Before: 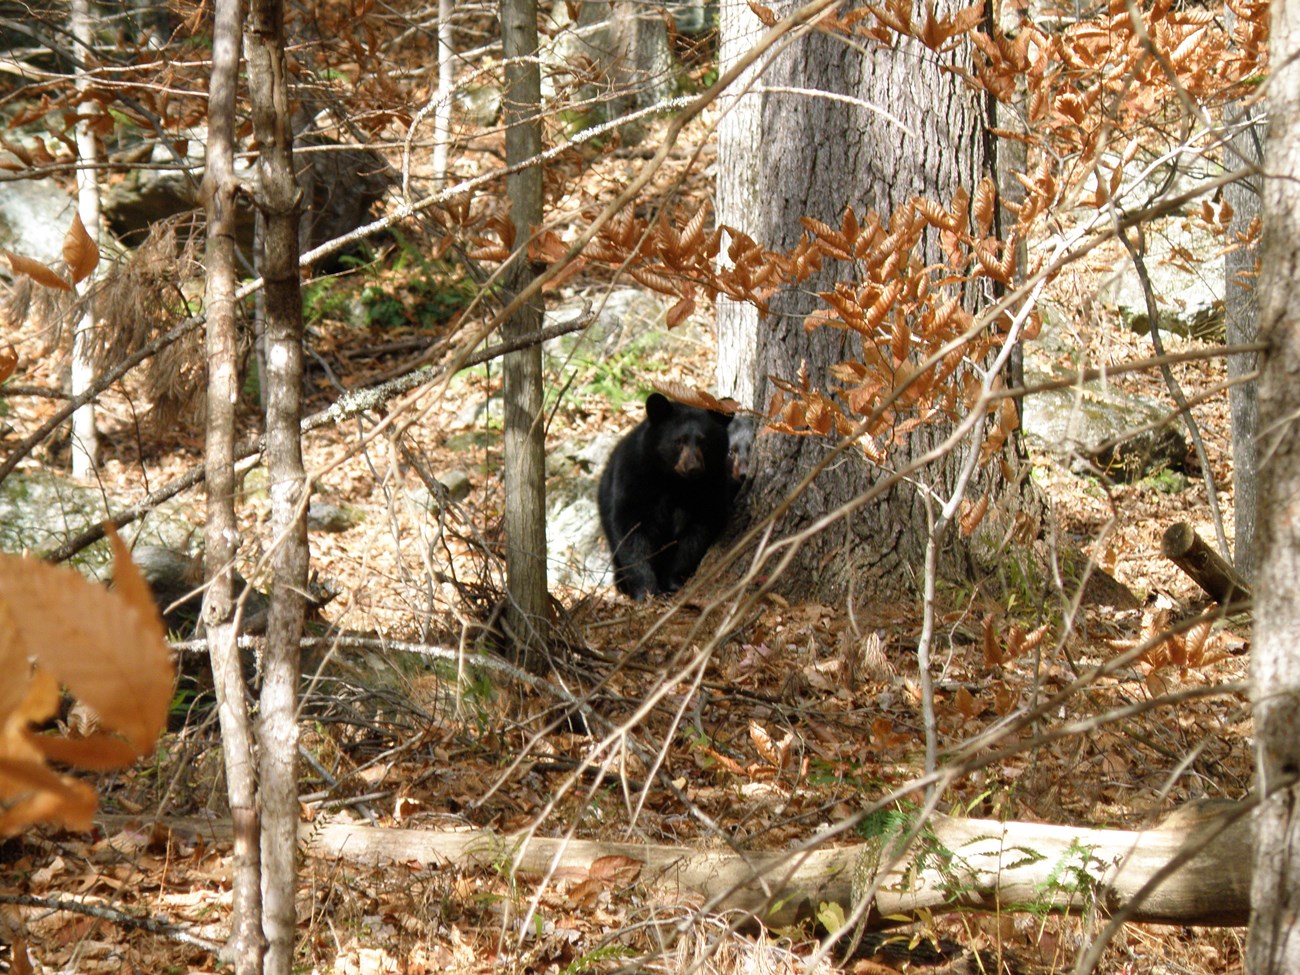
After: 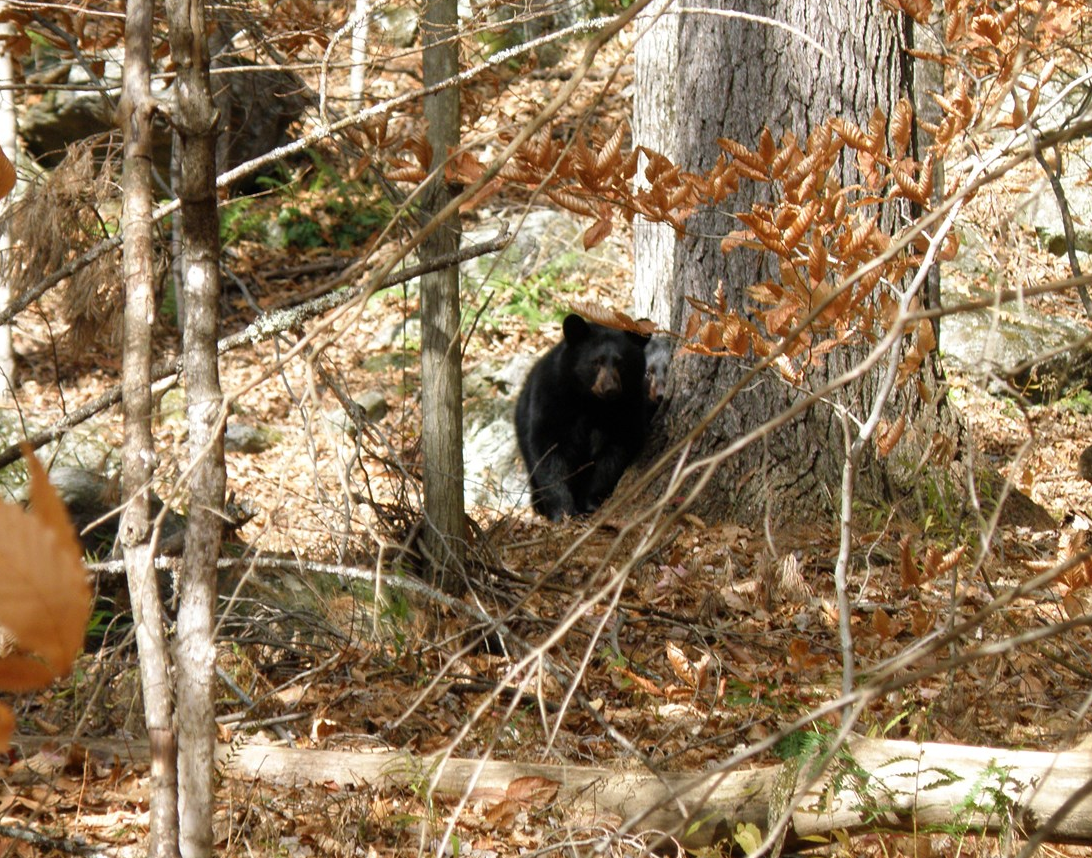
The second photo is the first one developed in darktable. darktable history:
crop: left 6.438%, top 8.174%, right 9.532%, bottom 3.785%
